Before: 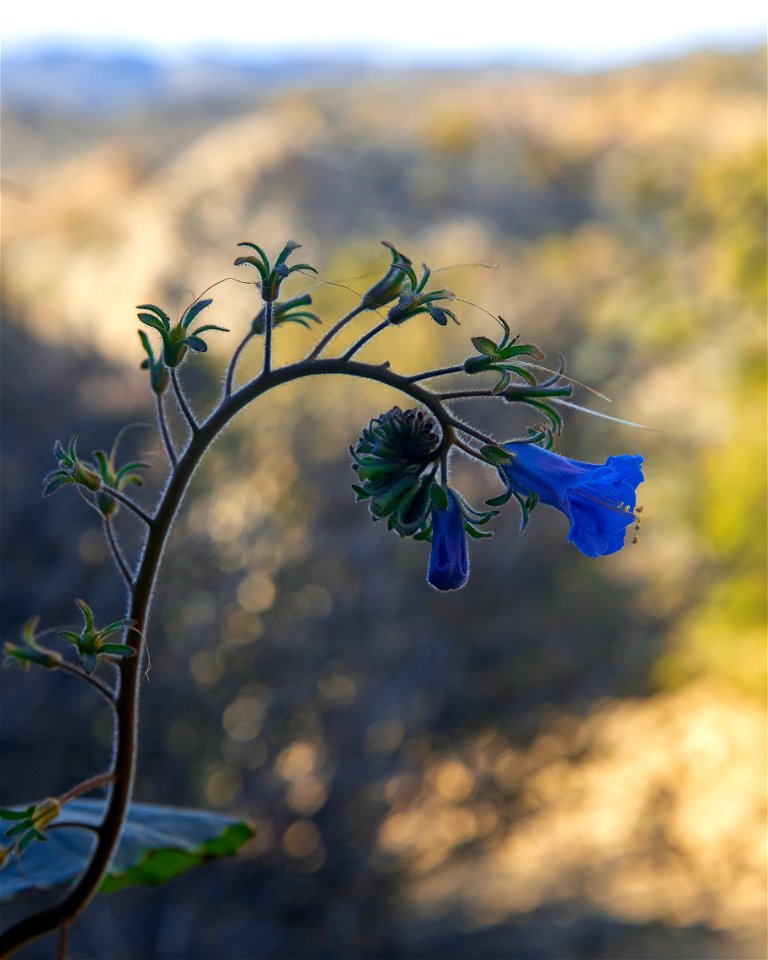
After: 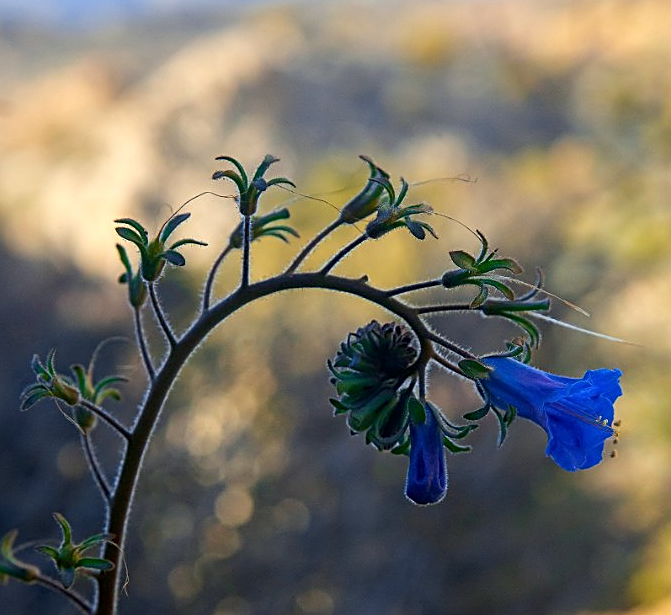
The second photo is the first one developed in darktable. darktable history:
sharpen: on, module defaults
crop: left 2.967%, top 8.971%, right 9.609%, bottom 26.872%
